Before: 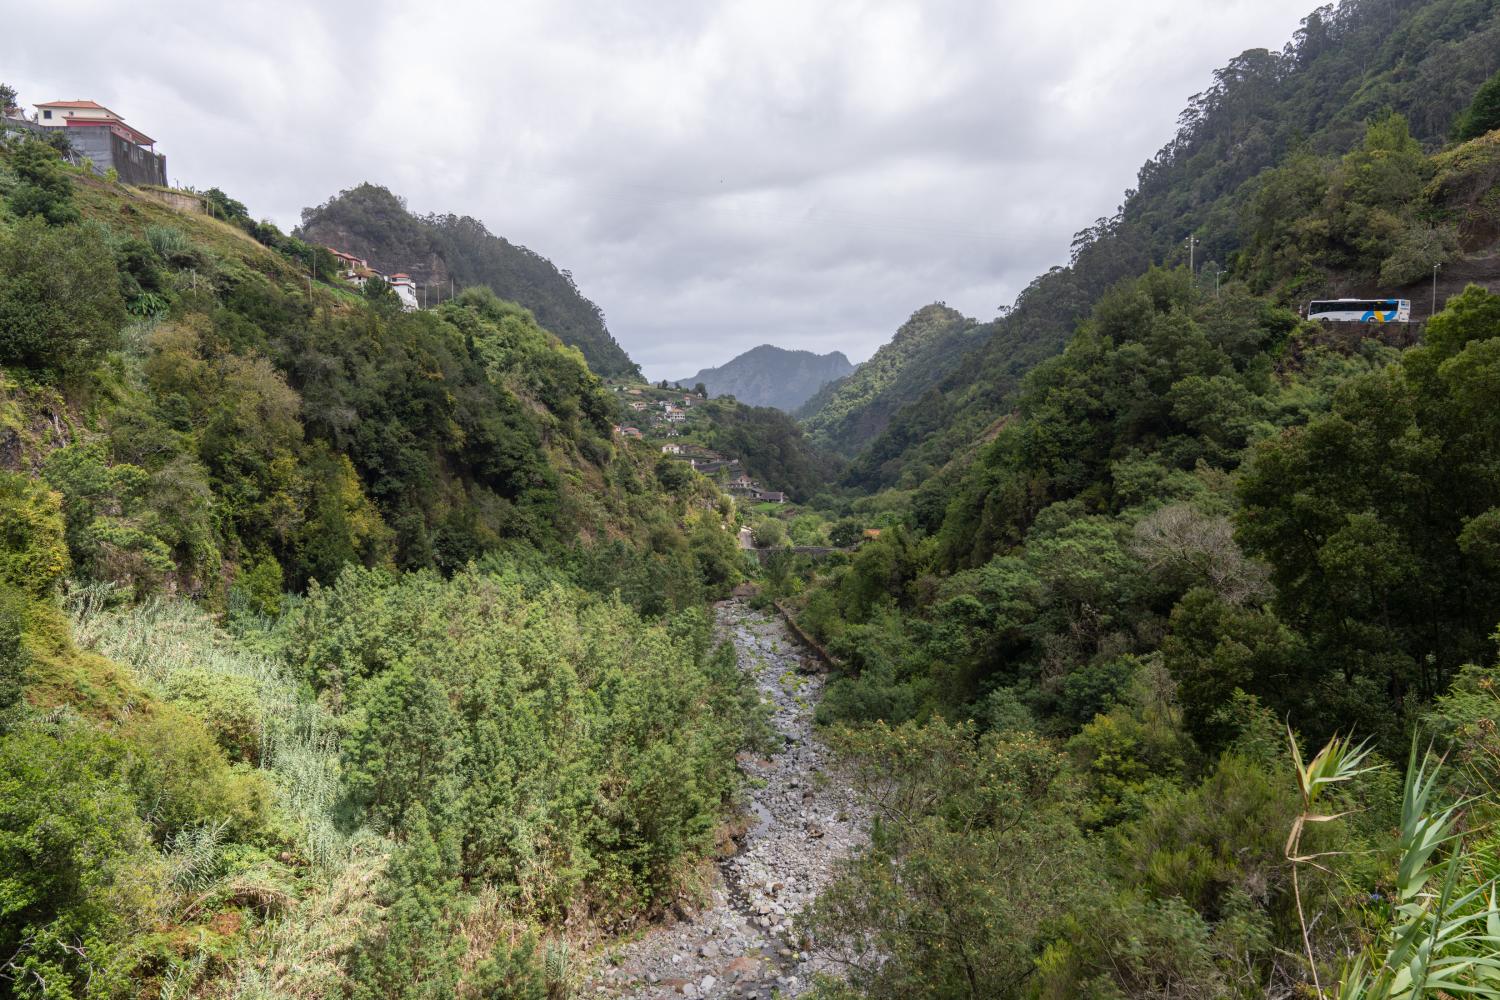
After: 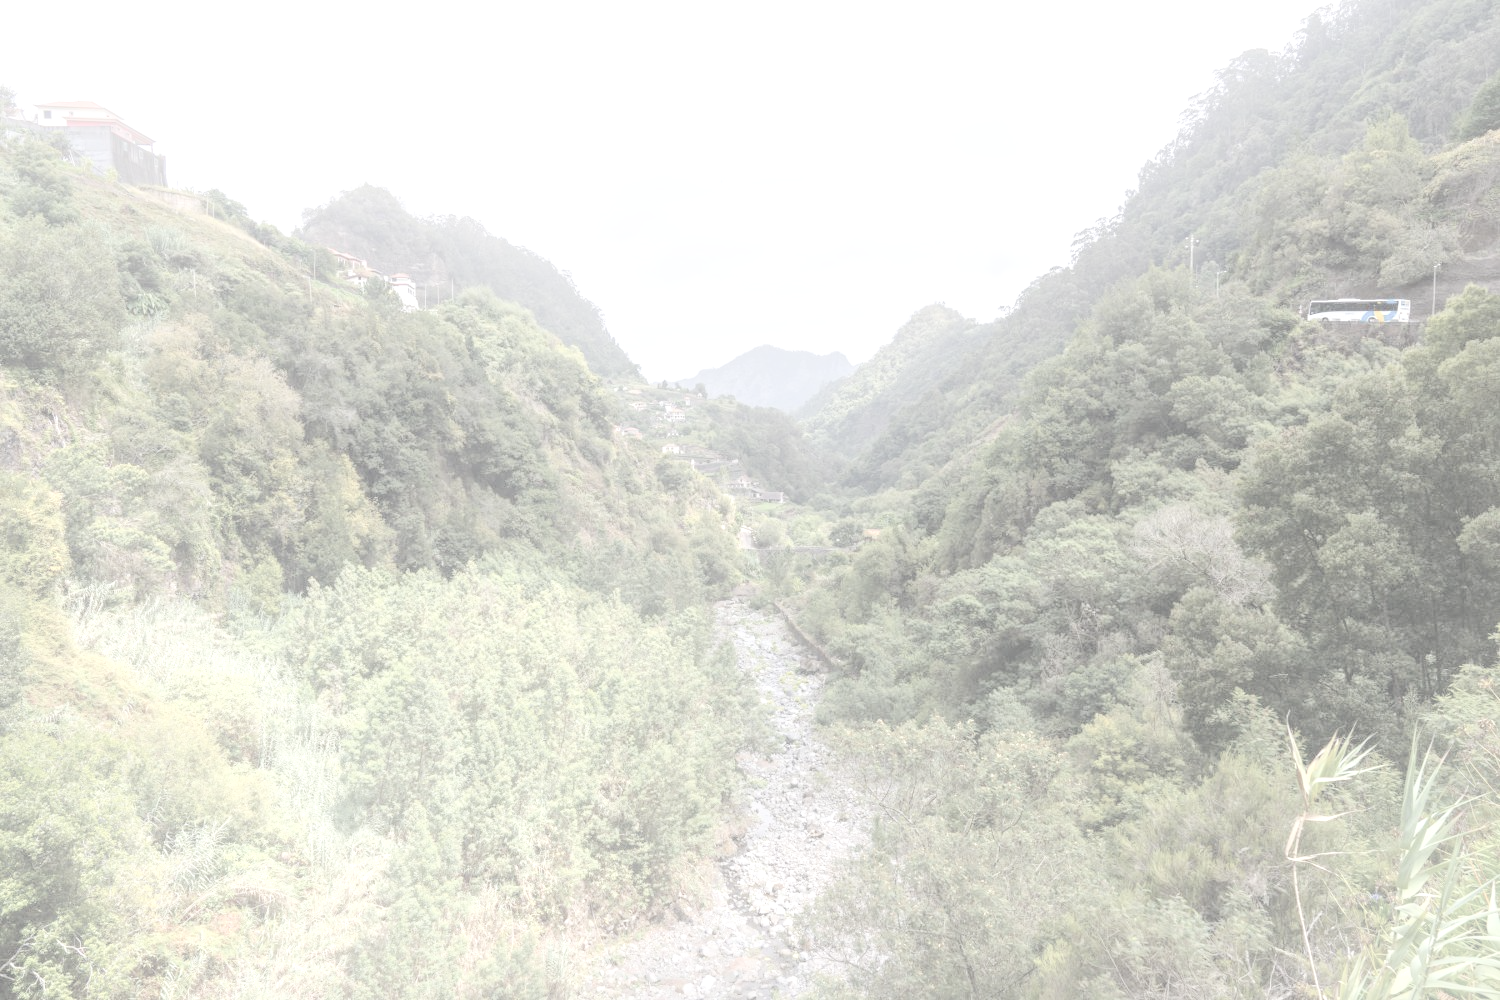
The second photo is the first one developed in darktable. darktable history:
shadows and highlights: shadows -23.08, highlights 46.15, soften with gaussian
contrast brightness saturation: contrast -0.32, brightness 0.75, saturation -0.78
local contrast: mode bilateral grid, contrast 20, coarseness 50, detail 120%, midtone range 0.2
exposure: black level correction 0, exposure 1.625 EV, compensate exposure bias true, compensate highlight preservation false
